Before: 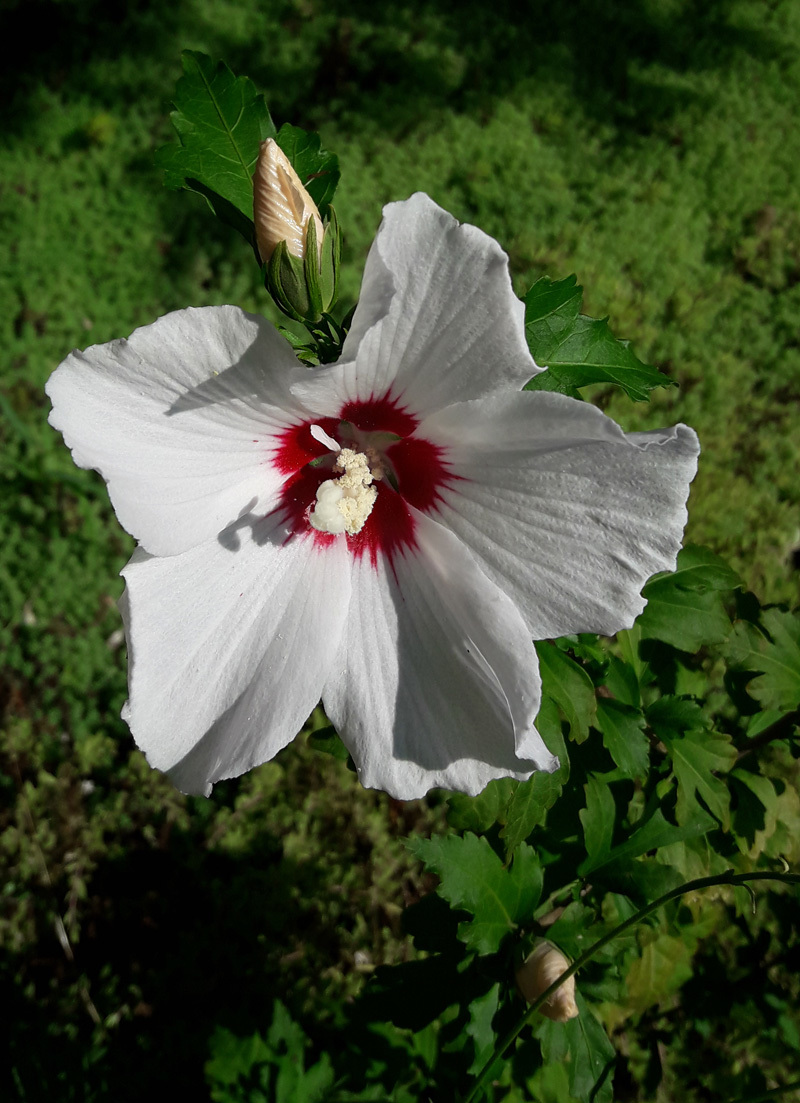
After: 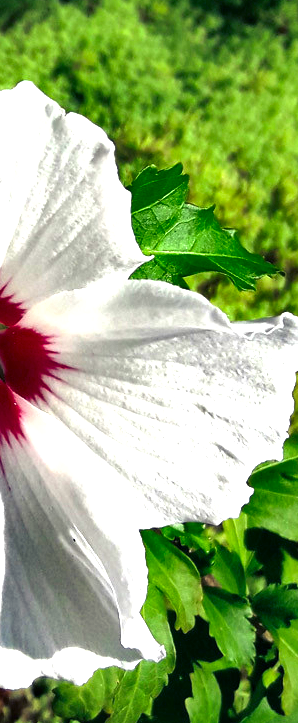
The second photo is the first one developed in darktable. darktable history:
shadows and highlights: shadows color adjustment 98%, highlights color adjustment 58.47%, soften with gaussian
exposure: exposure 1.517 EV, compensate highlight preservation false
color balance rgb: shadows lift › luminance -28.44%, shadows lift › chroma 15.317%, shadows lift › hue 272.57°, perceptual saturation grading › global saturation 9.572%
tone equalizer: -8 EV -0.713 EV, -7 EV -0.666 EV, -6 EV -0.616 EV, -5 EV -0.406 EV, -3 EV 0.394 EV, -2 EV 0.6 EV, -1 EV 0.676 EV, +0 EV 0.73 EV
crop and rotate: left 49.482%, top 10.15%, right 13.208%, bottom 24.272%
